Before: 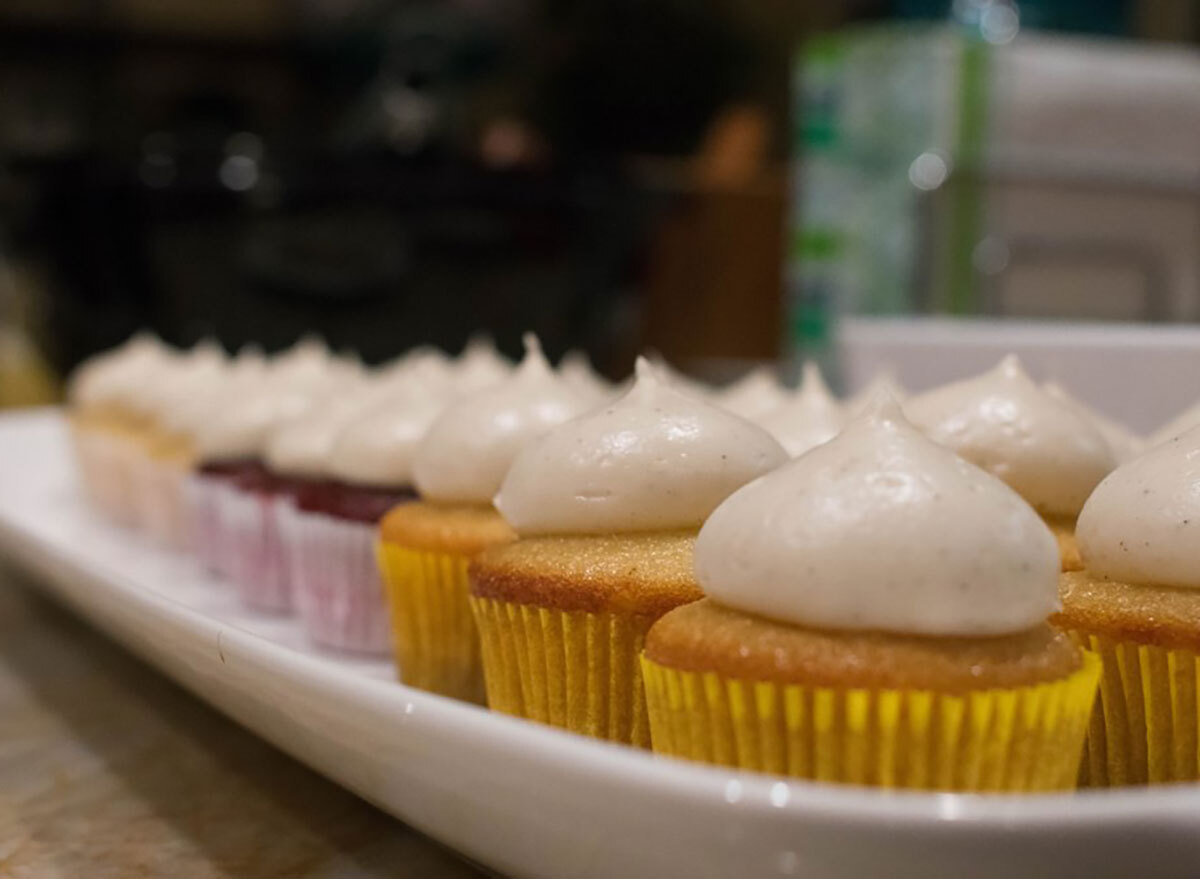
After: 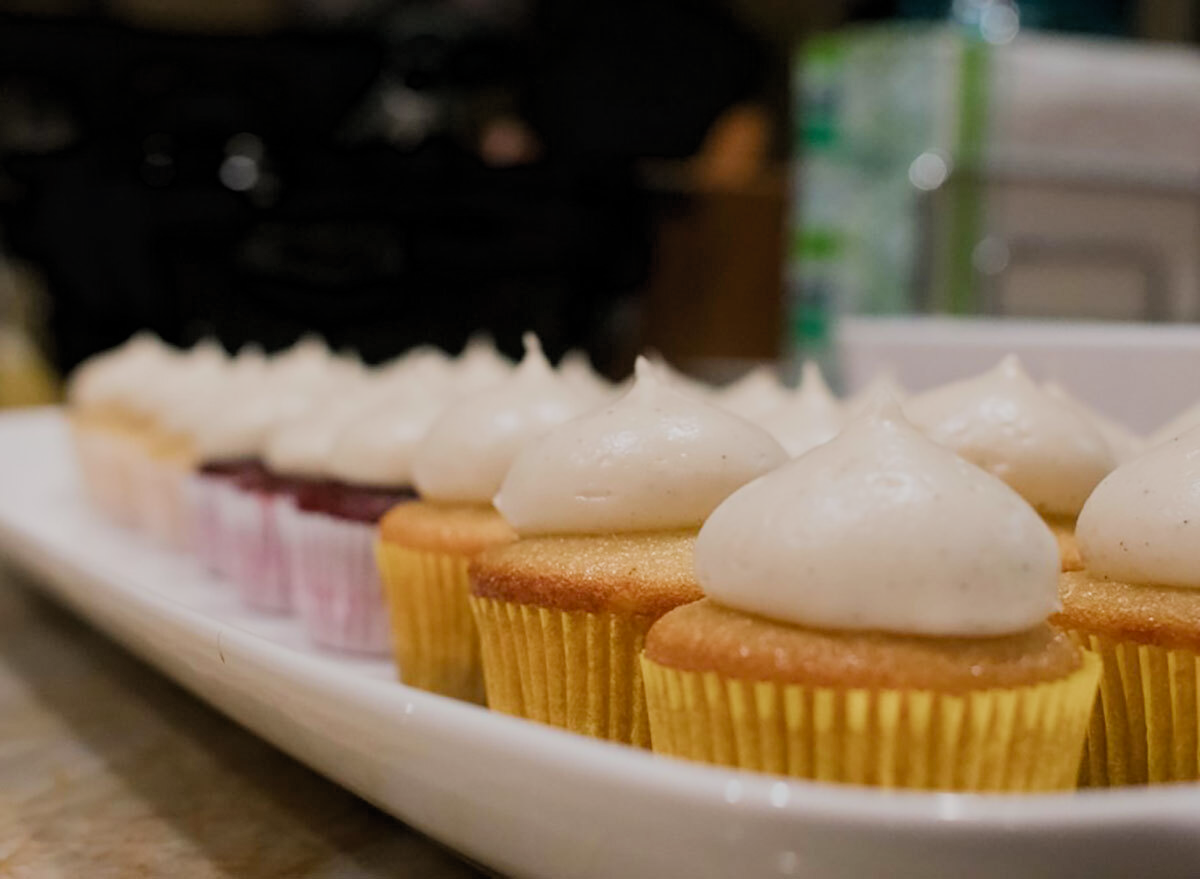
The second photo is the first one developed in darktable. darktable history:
exposure: black level correction 0.004, exposure 0.416 EV, compensate exposure bias true, compensate highlight preservation false
filmic rgb: black relative exposure -7.65 EV, white relative exposure 4.56 EV, hardness 3.61, color science v5 (2021), contrast in shadows safe, contrast in highlights safe
